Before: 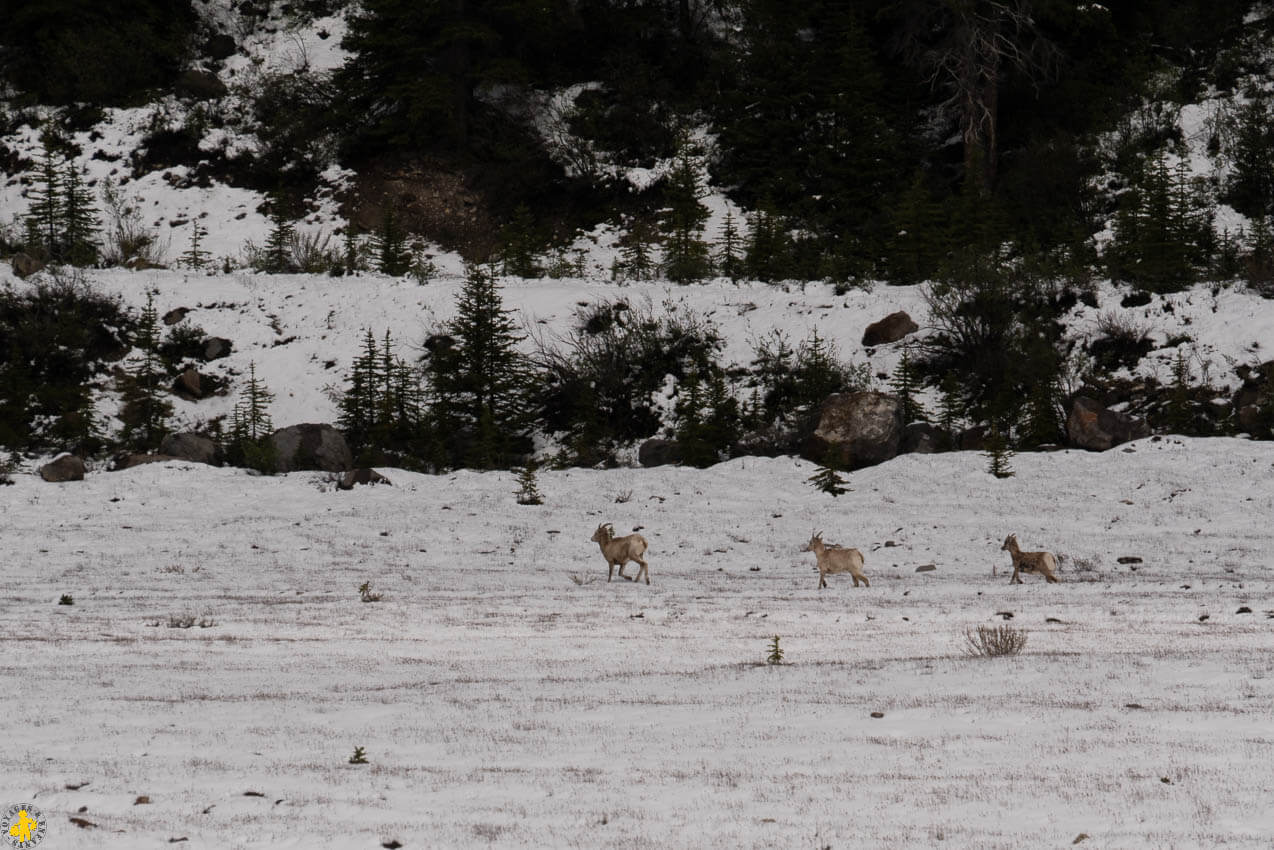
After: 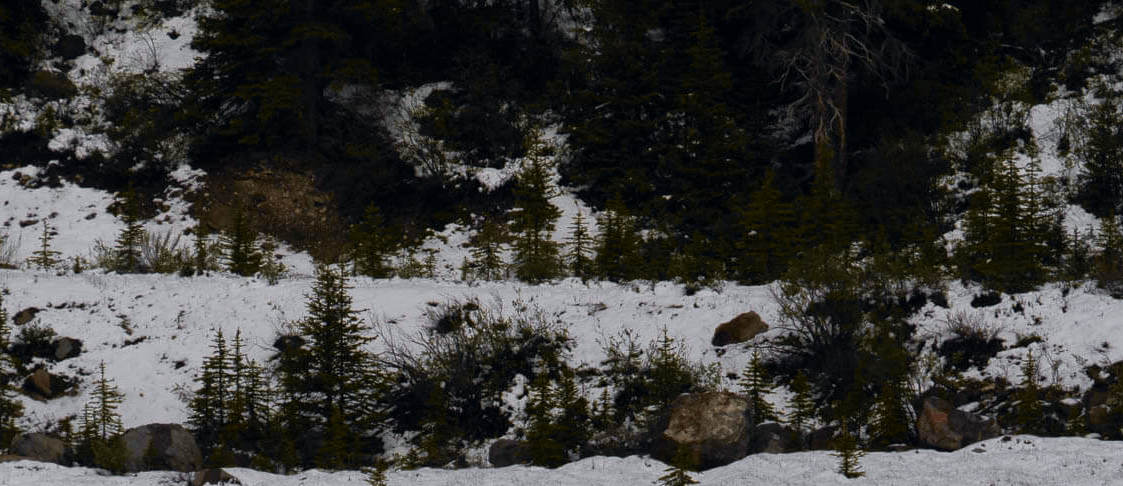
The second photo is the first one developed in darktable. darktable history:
crop and rotate: left 11.812%, bottom 42.776%
tone curve: curves: ch0 [(0, 0) (0.15, 0.17) (0.452, 0.437) (0.611, 0.588) (0.751, 0.749) (1, 1)]; ch1 [(0, 0) (0.325, 0.327) (0.412, 0.45) (0.453, 0.484) (0.5, 0.499) (0.541, 0.55) (0.617, 0.612) (0.695, 0.697) (1, 1)]; ch2 [(0, 0) (0.386, 0.397) (0.452, 0.459) (0.505, 0.498) (0.524, 0.547) (0.574, 0.566) (0.633, 0.641) (1, 1)], color space Lab, independent channels, preserve colors none
